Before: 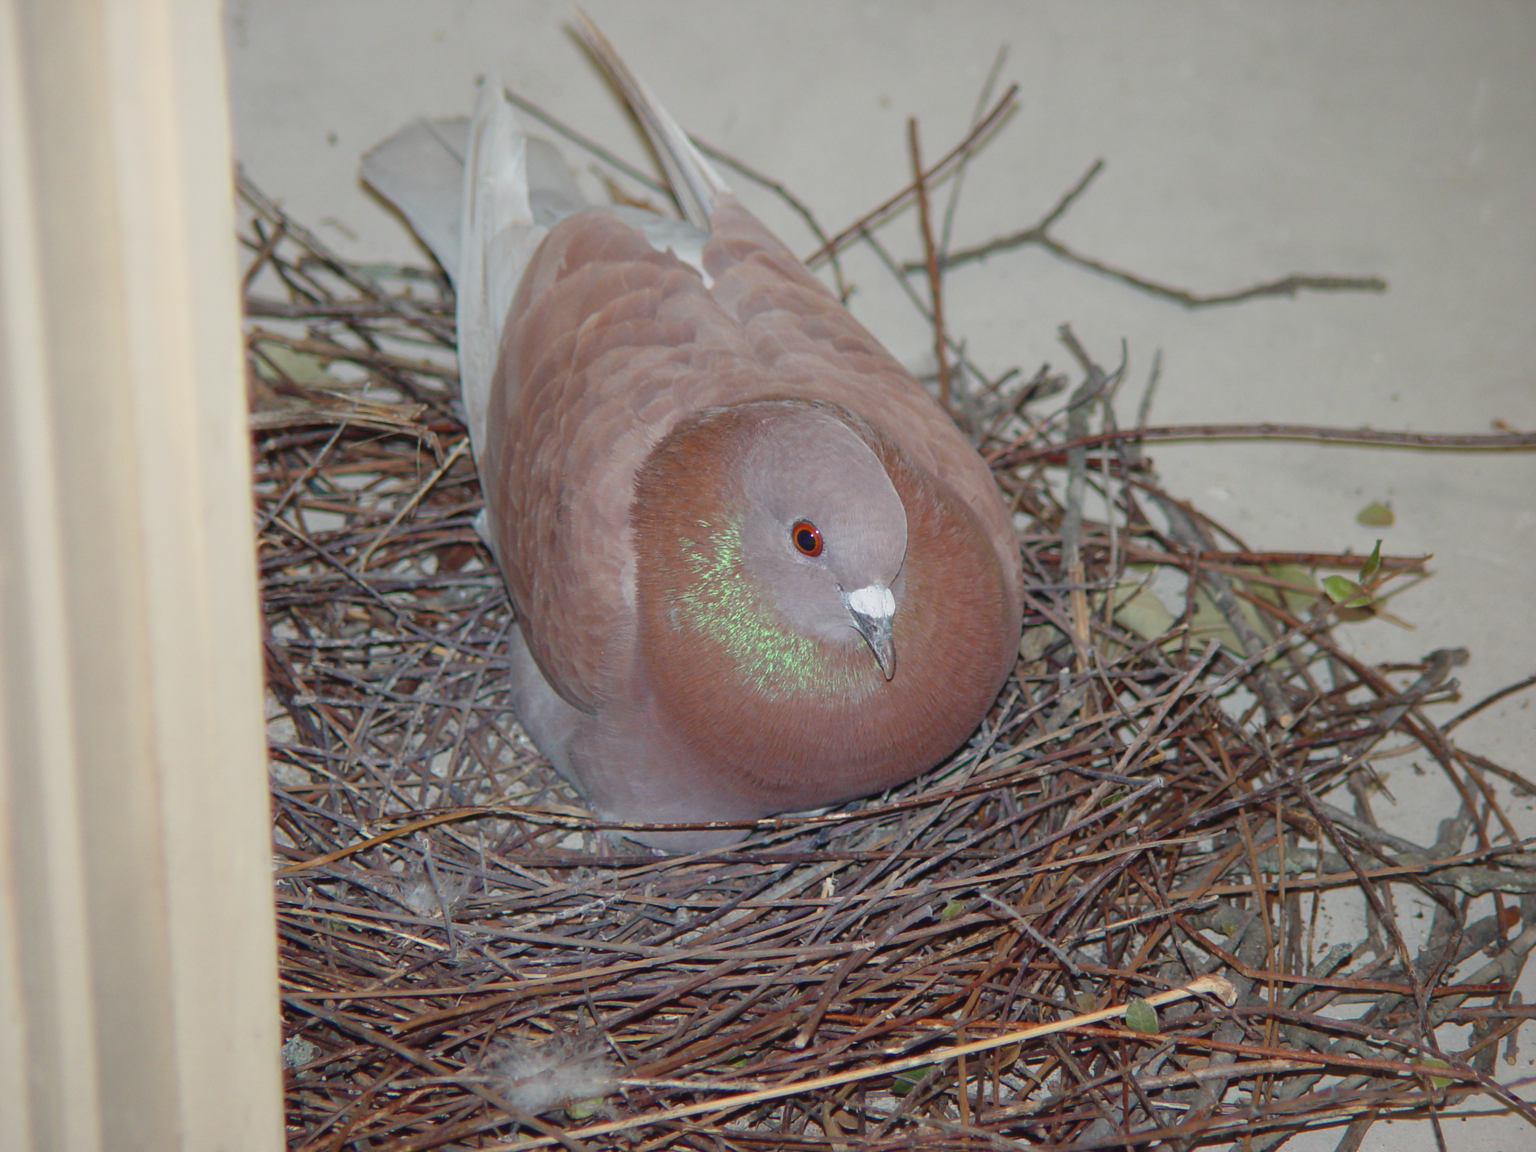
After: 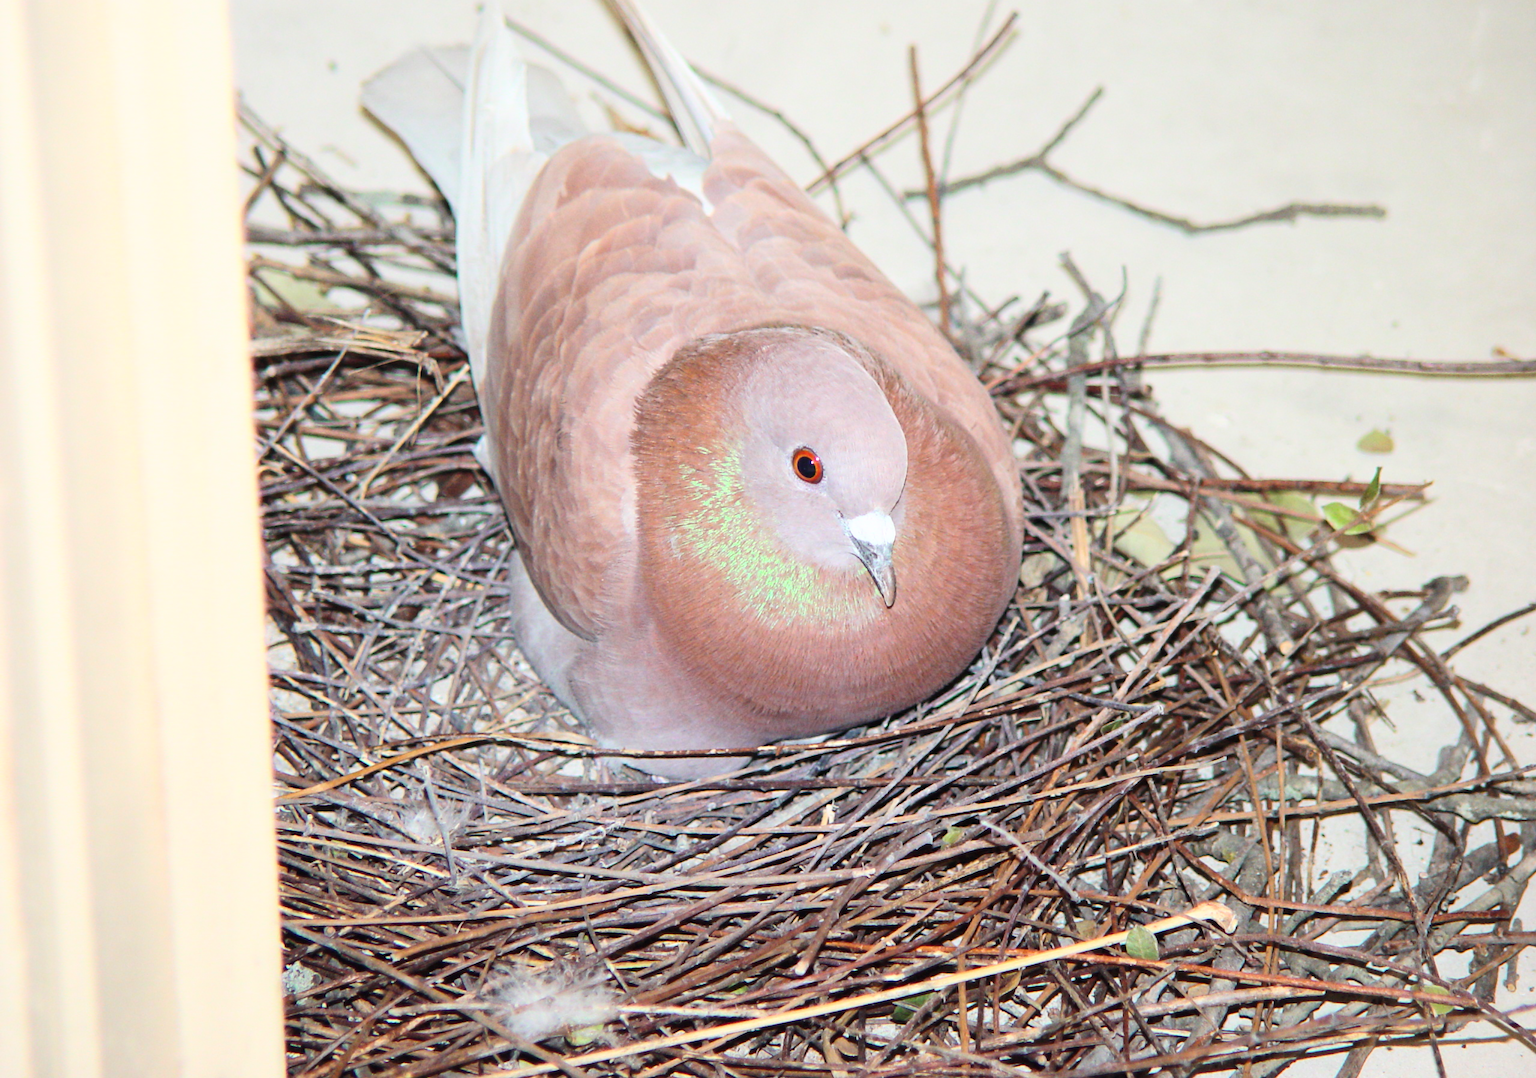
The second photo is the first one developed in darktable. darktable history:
crop and rotate: top 6.398%
base curve: curves: ch0 [(0, 0) (0.007, 0.004) (0.027, 0.03) (0.046, 0.07) (0.207, 0.54) (0.442, 0.872) (0.673, 0.972) (1, 1)]
